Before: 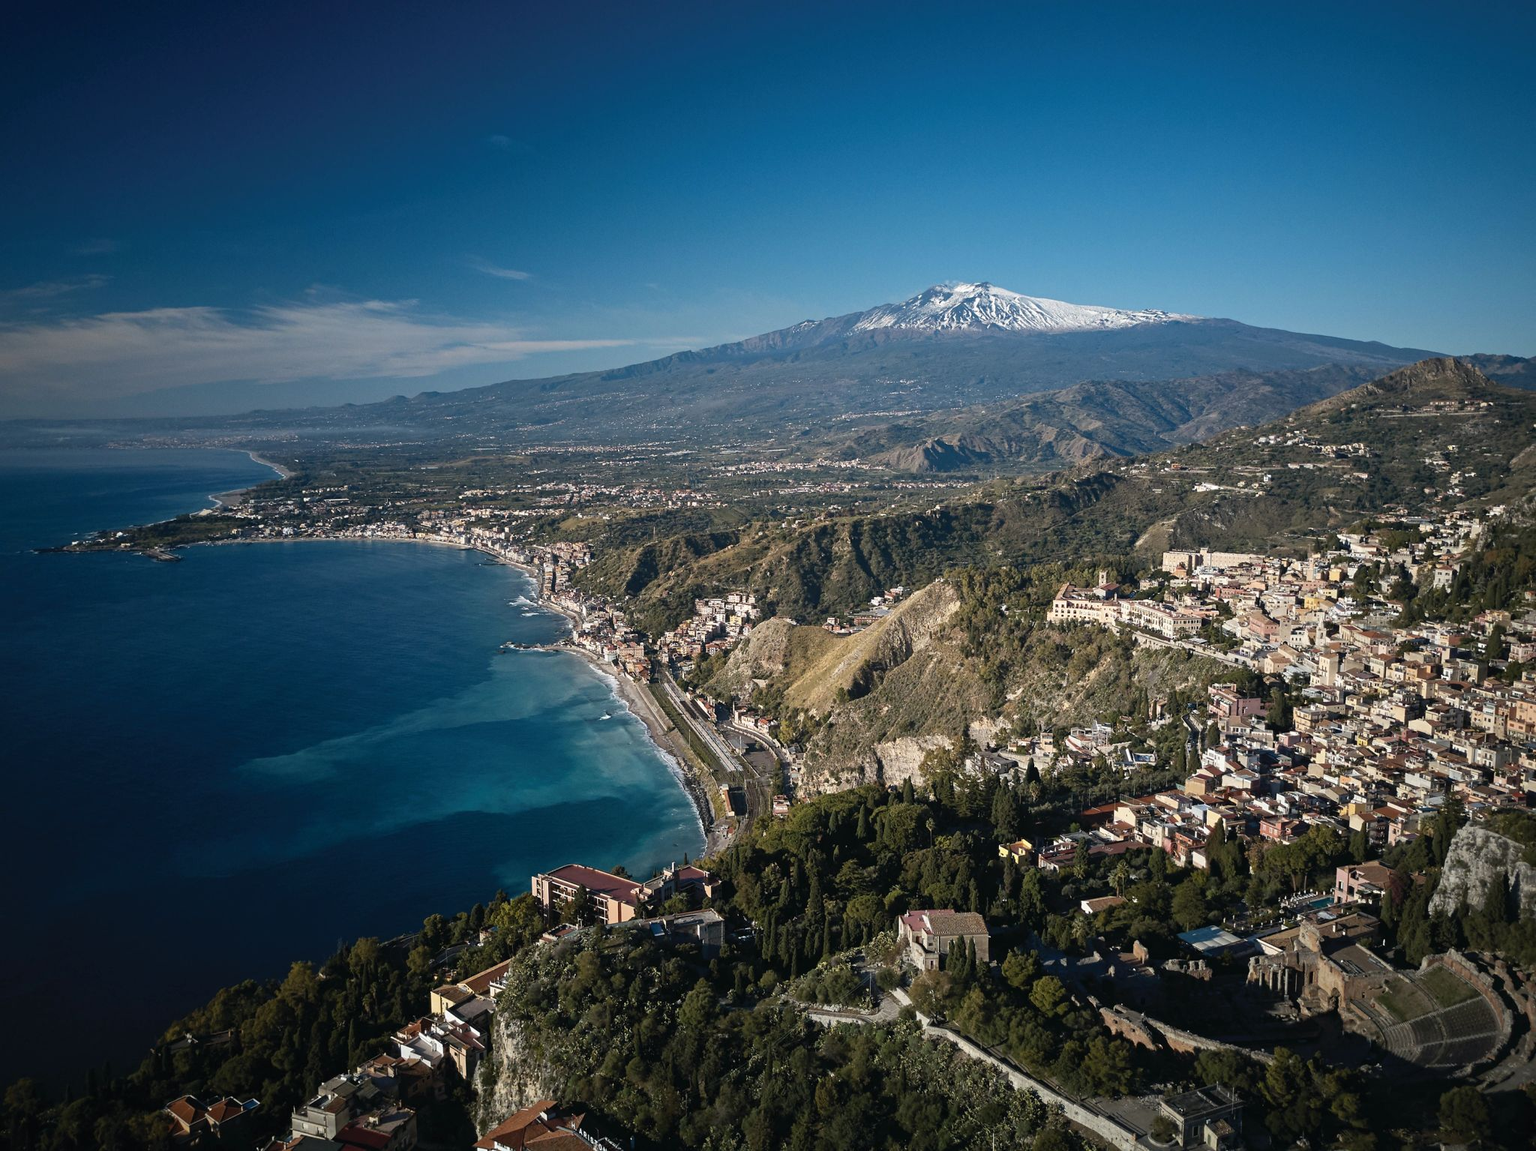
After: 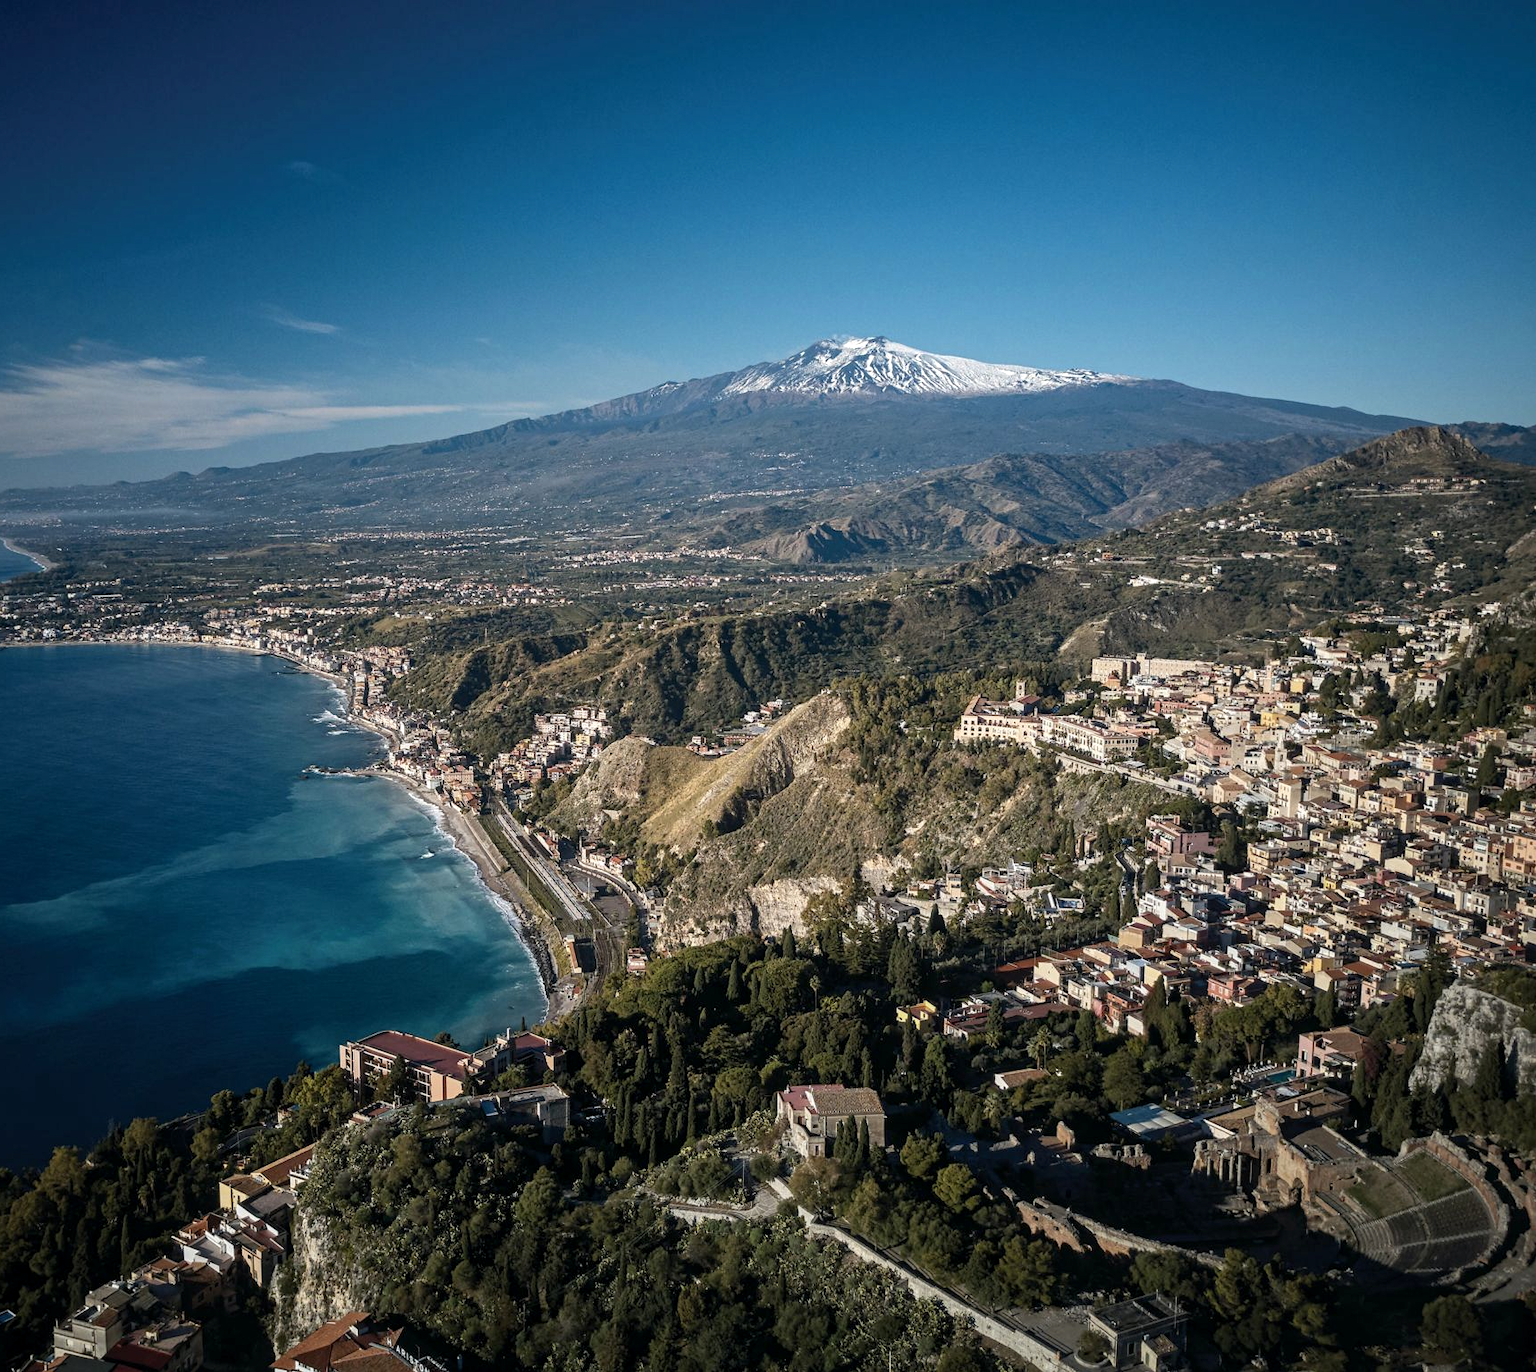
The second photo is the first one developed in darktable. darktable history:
local contrast: on, module defaults
crop: left 16.089%
